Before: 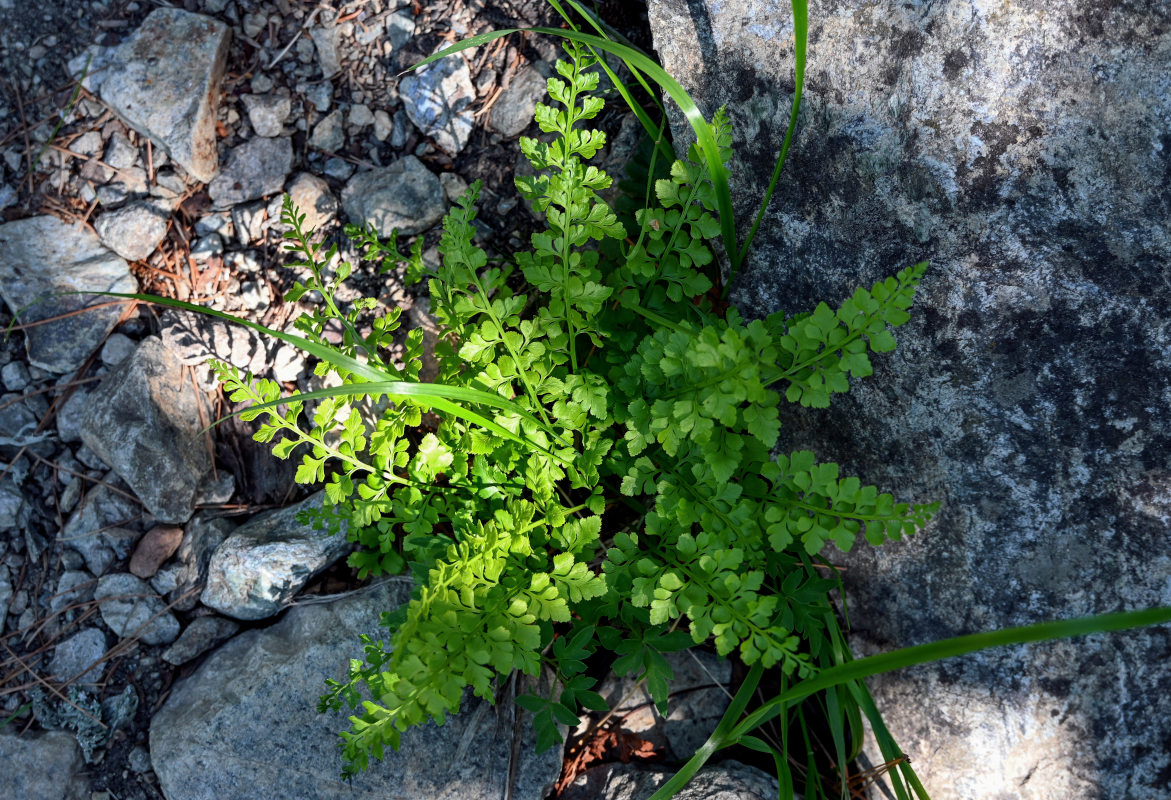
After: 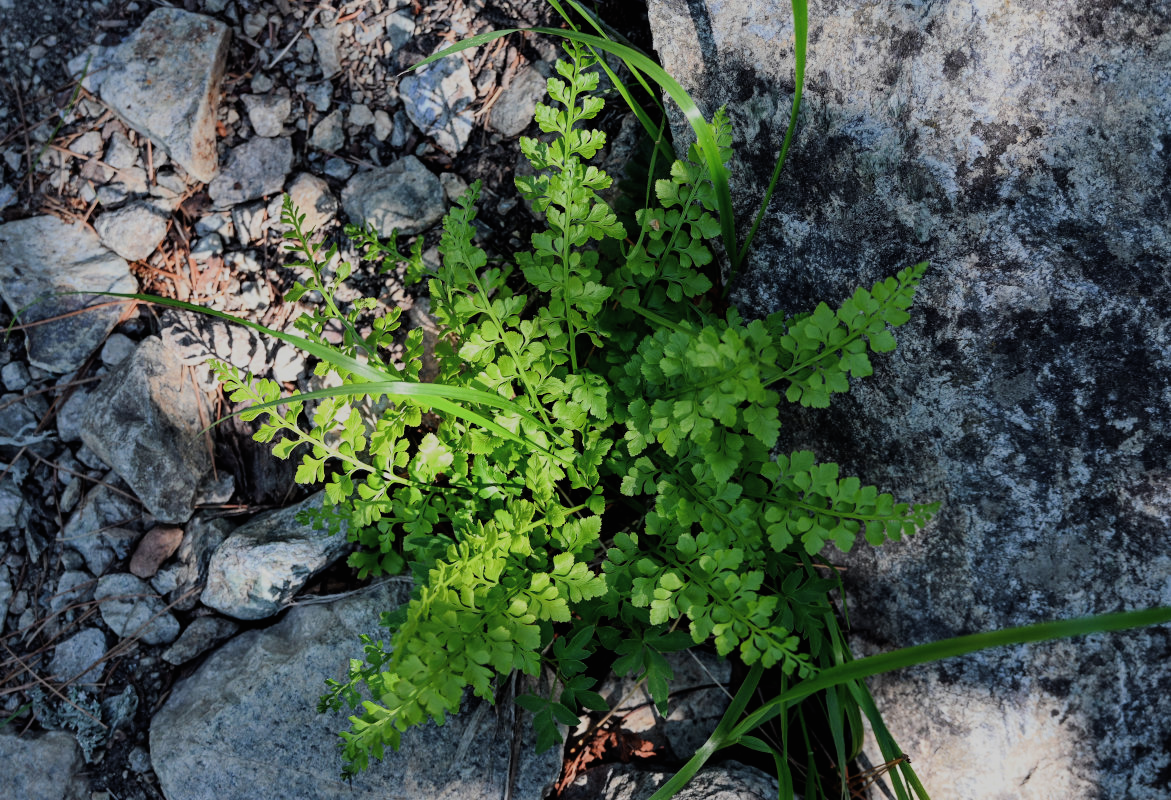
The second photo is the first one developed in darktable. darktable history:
exposure: black level correction -0.004, exposure 0.053 EV, compensate exposure bias true, compensate highlight preservation false
filmic rgb: black relative exposure -7.21 EV, white relative exposure 5.37 EV, hardness 3.02
